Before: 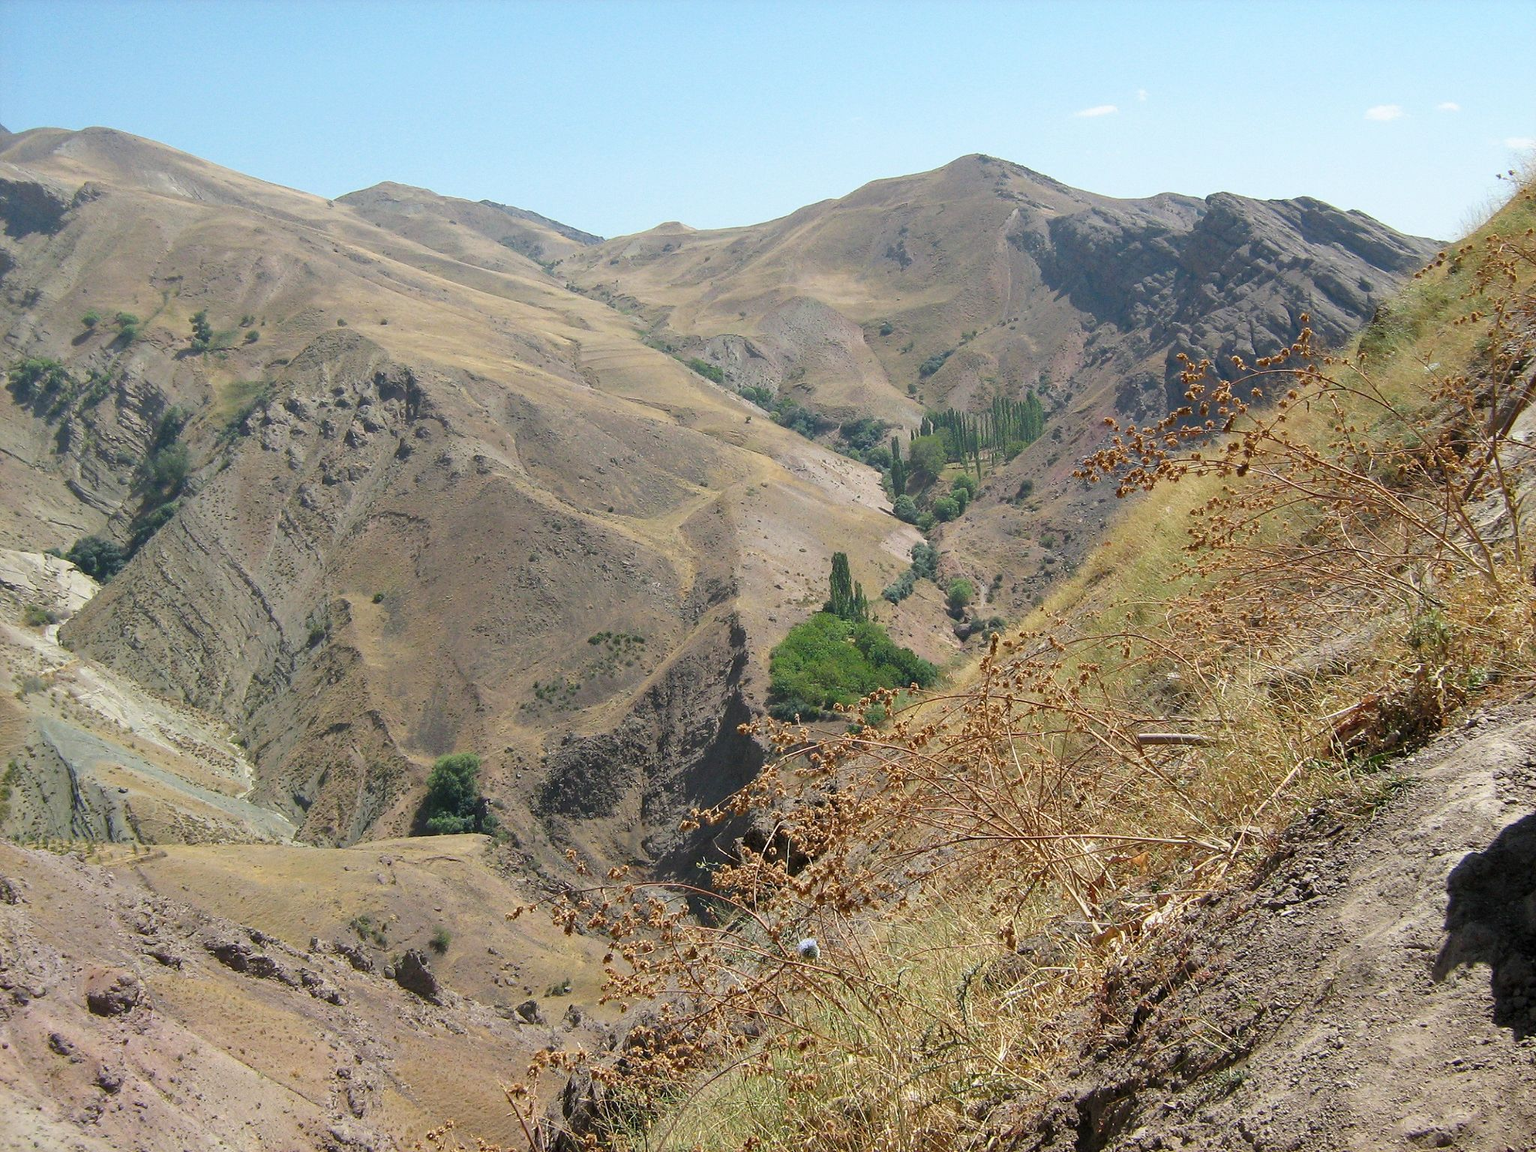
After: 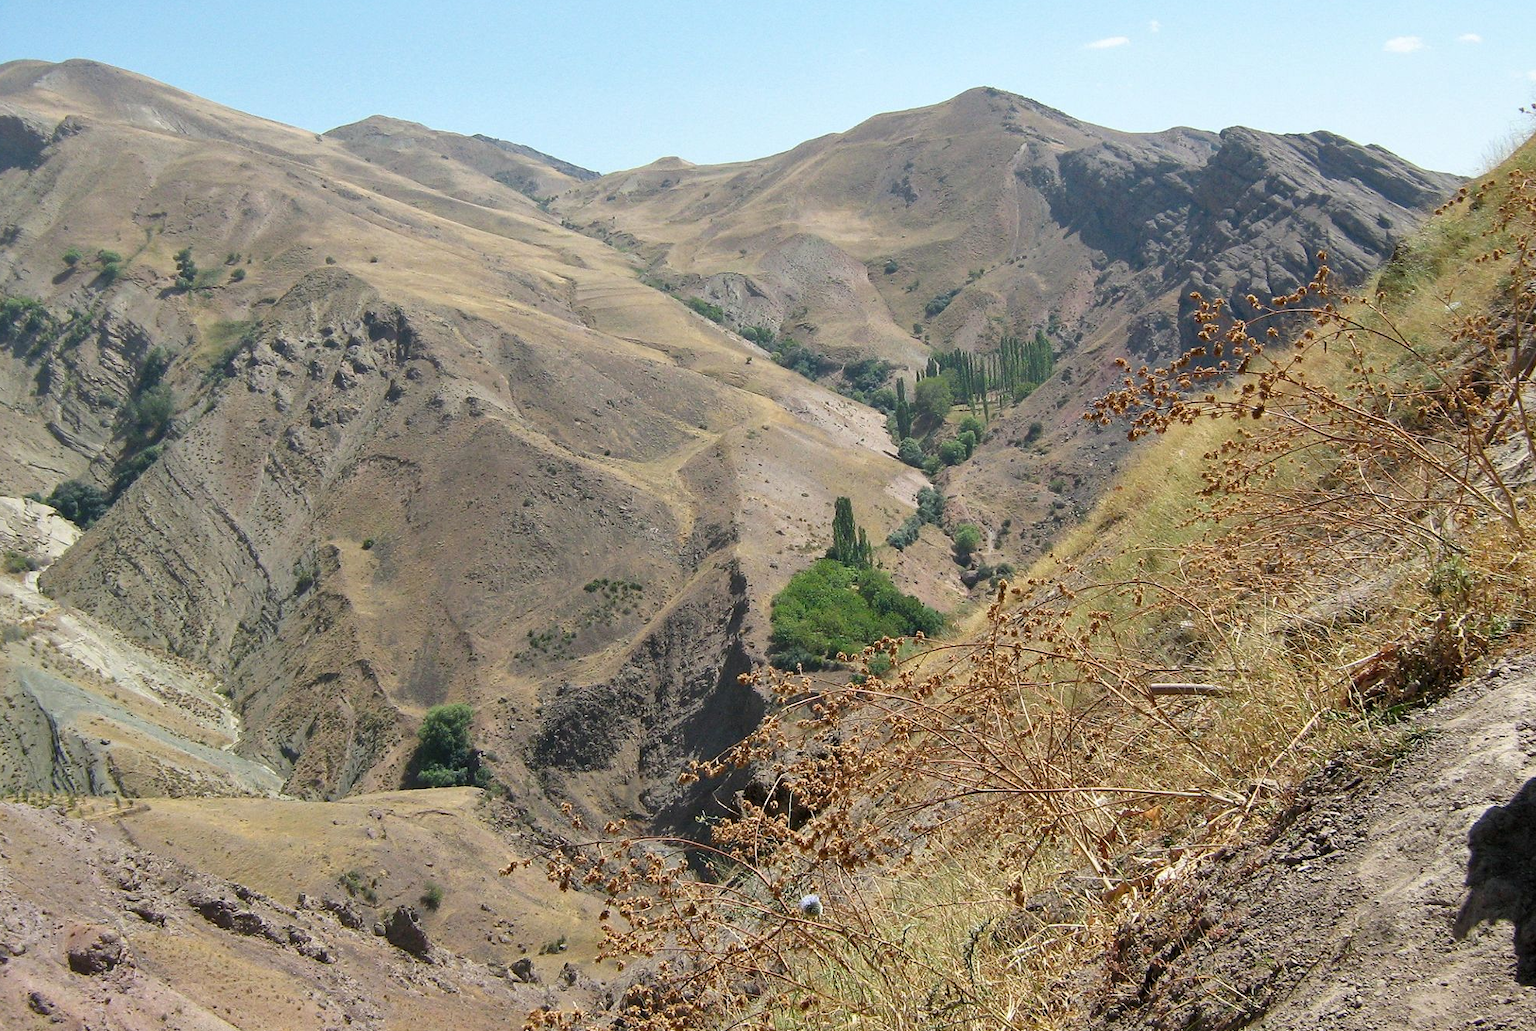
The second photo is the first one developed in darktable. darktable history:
local contrast: mode bilateral grid, contrast 21, coarseness 51, detail 120%, midtone range 0.2
crop: left 1.408%, top 6.091%, right 1.461%, bottom 6.92%
